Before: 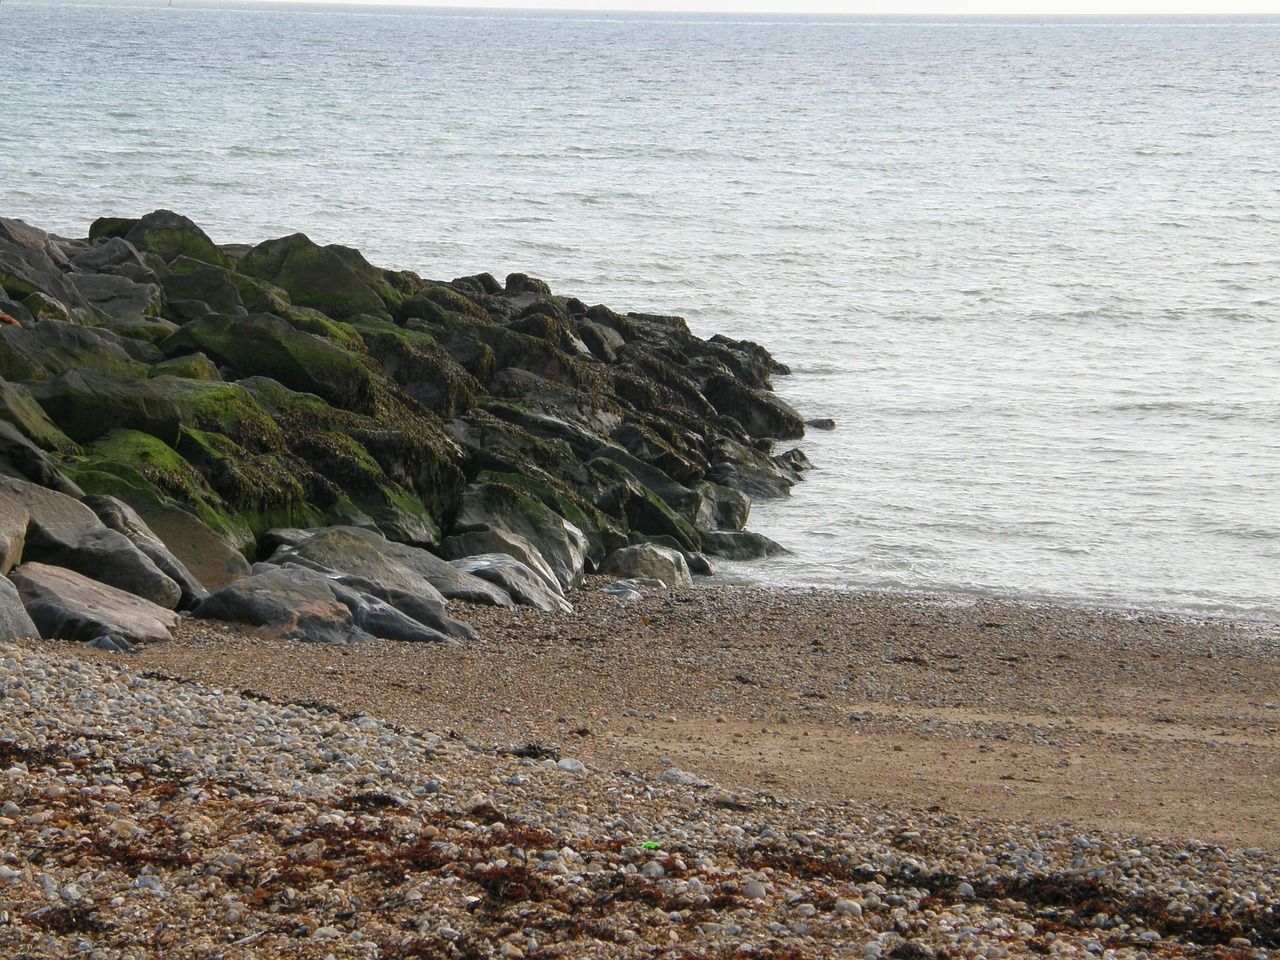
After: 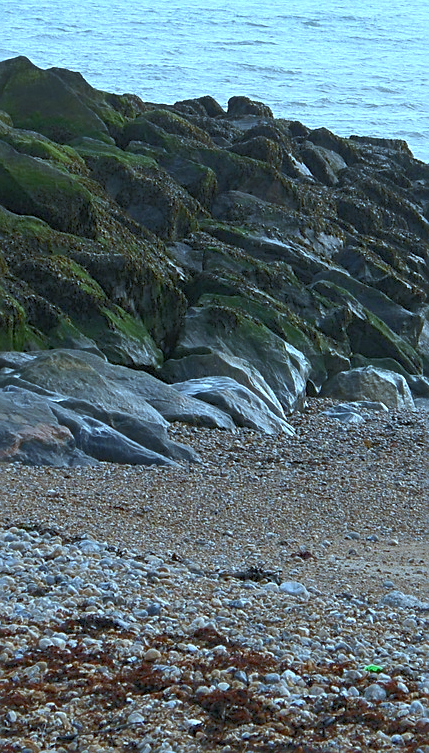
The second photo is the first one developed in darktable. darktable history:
color correction: highlights a* -11.71, highlights b* -15.58
white balance: red 0.948, green 1.02, blue 1.176
crop and rotate: left 21.77%, top 18.528%, right 44.676%, bottom 2.997%
rgb curve: curves: ch0 [(0, 0) (0.093, 0.159) (0.241, 0.265) (0.414, 0.42) (1, 1)], compensate middle gray true, preserve colors basic power
sharpen: on, module defaults
